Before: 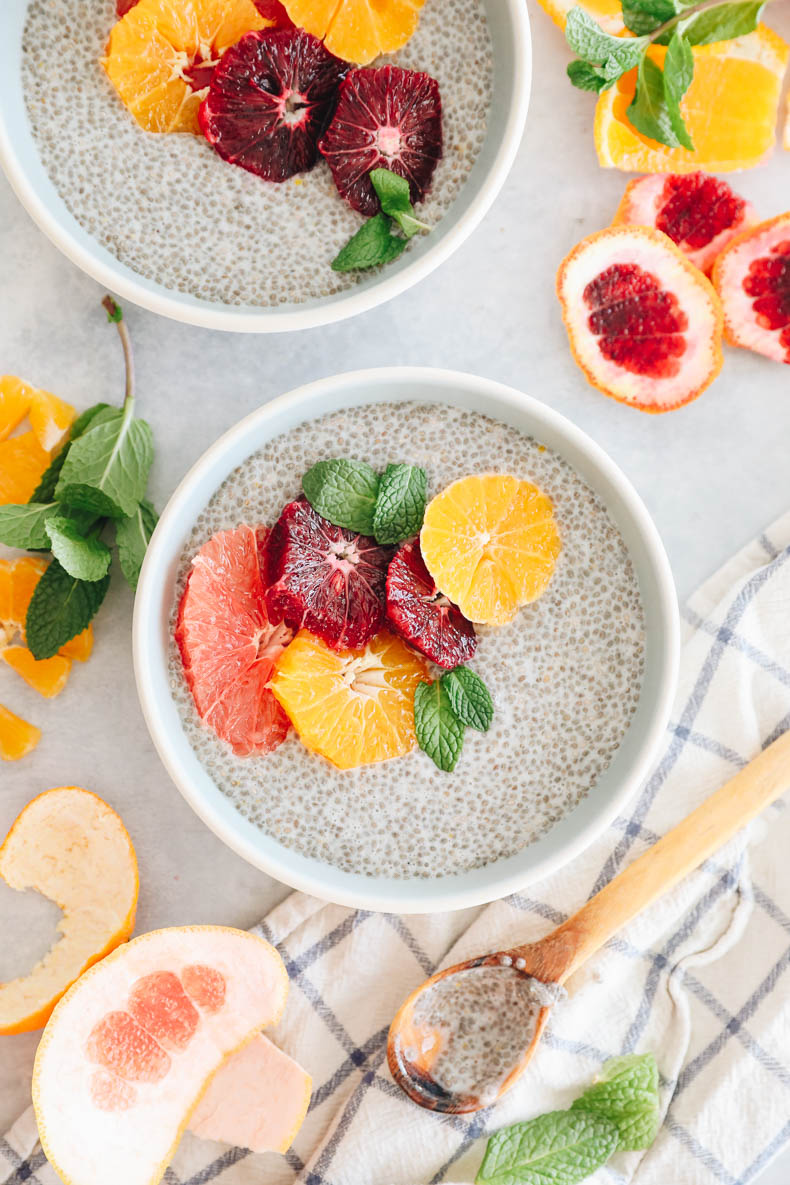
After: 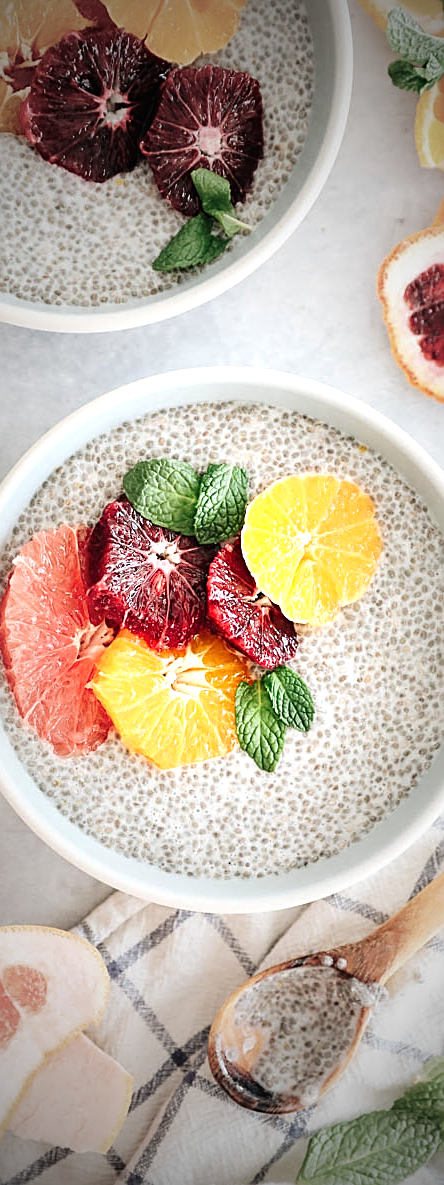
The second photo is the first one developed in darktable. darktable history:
tone equalizer: -8 EV -0.786 EV, -7 EV -0.666 EV, -6 EV -0.626 EV, -5 EV -0.377 EV, -3 EV 0.375 EV, -2 EV 0.6 EV, -1 EV 0.688 EV, +0 EV 0.748 EV, edges refinement/feathering 500, mask exposure compensation -1.57 EV, preserve details no
sharpen: radius 1.94
vignetting: fall-off start 16%, fall-off radius 100.9%, brightness -0.878, width/height ratio 0.723
crop and rotate: left 22.71%, right 21.047%
